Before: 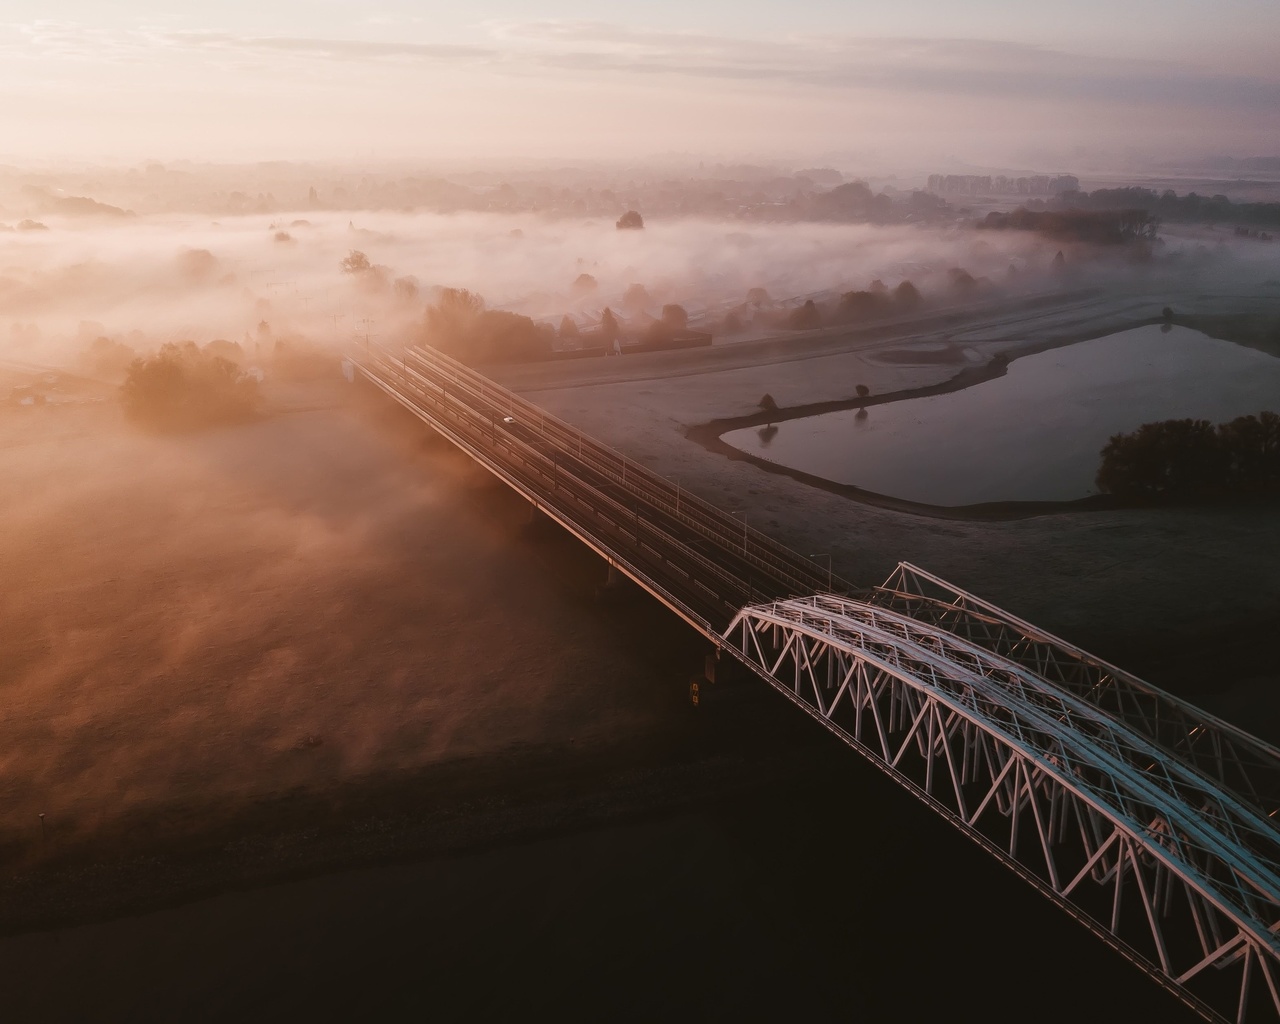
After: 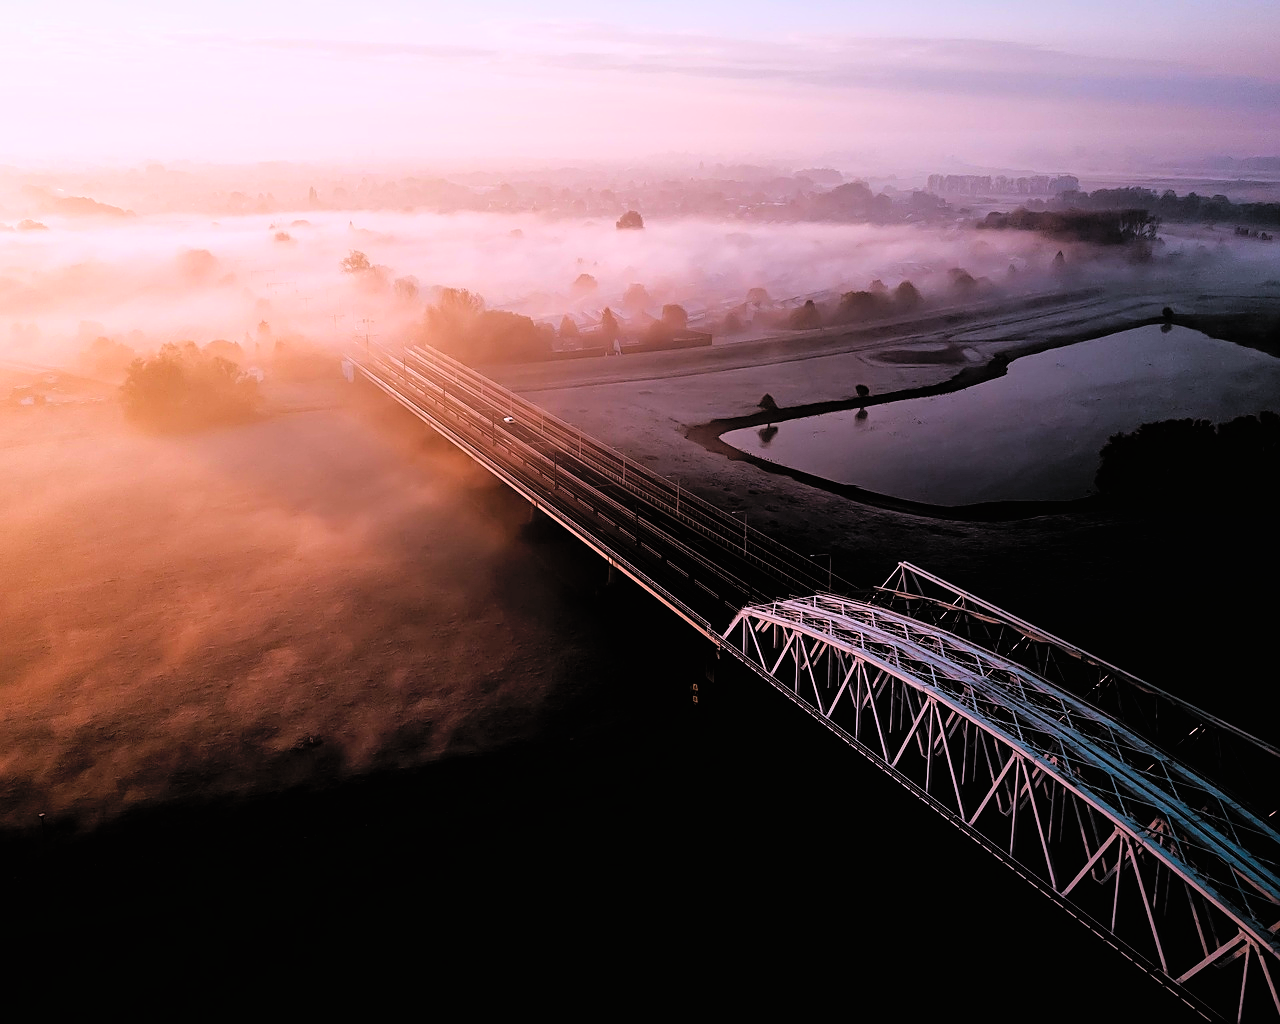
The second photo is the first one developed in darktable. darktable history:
contrast brightness saturation: contrast 0.067, brightness 0.175, saturation 0.414
haze removal: adaptive false
filmic rgb: black relative exposure -3.68 EV, white relative exposure 2.44 EV, hardness 3.28, color science v6 (2022), iterations of high-quality reconstruction 10
color calibration: output R [0.994, 0.059, -0.119, 0], output G [-0.036, 1.09, -0.119, 0], output B [0.078, -0.108, 0.961, 0], illuminant as shot in camera, x 0.363, y 0.385, temperature 4548.02 K
sharpen: on, module defaults
